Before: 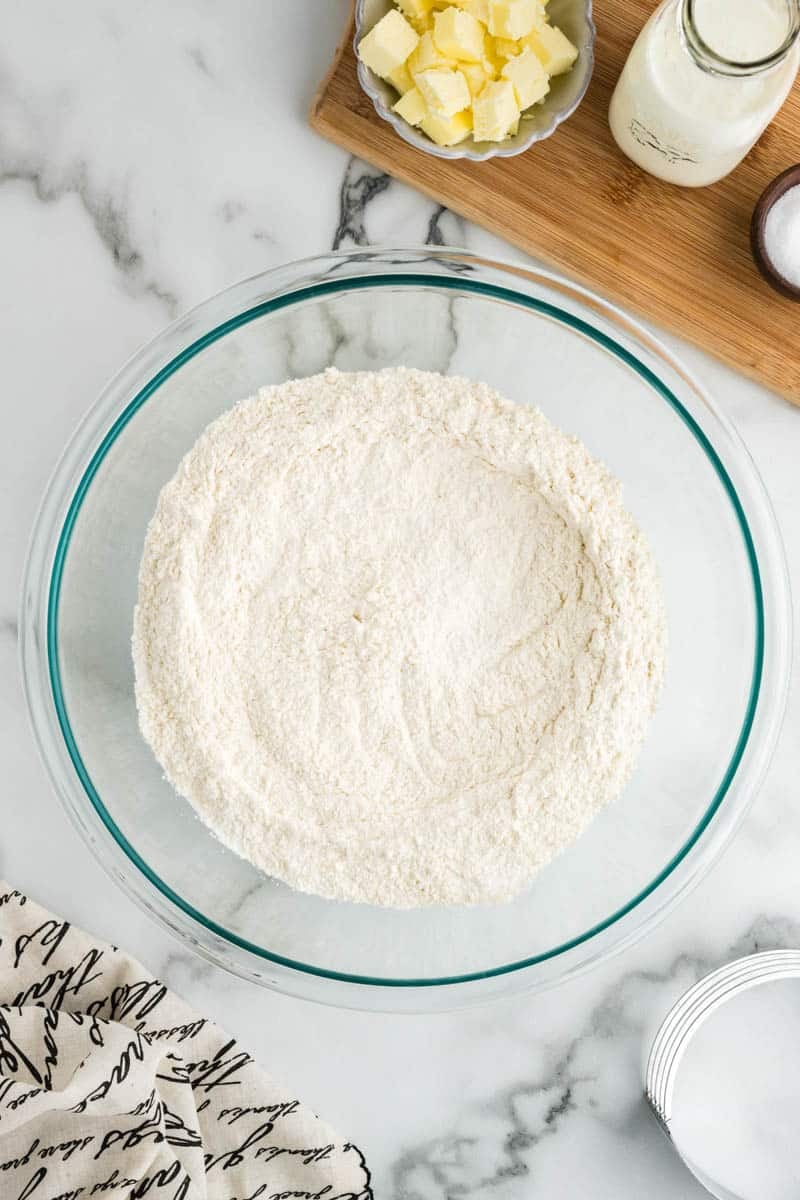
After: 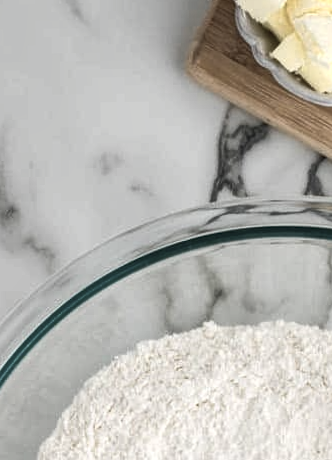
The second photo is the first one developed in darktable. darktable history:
crop: left 15.452%, top 5.459%, right 43.956%, bottom 56.62%
rotate and perspective: lens shift (vertical) 0.048, lens shift (horizontal) -0.024, automatic cropping off
color zones: curves: ch0 [(0, 0.6) (0.129, 0.585) (0.193, 0.596) (0.429, 0.5) (0.571, 0.5) (0.714, 0.5) (0.857, 0.5) (1, 0.6)]; ch1 [(0, 0.453) (0.112, 0.245) (0.213, 0.252) (0.429, 0.233) (0.571, 0.231) (0.683, 0.242) (0.857, 0.296) (1, 0.453)]
shadows and highlights: soften with gaussian
